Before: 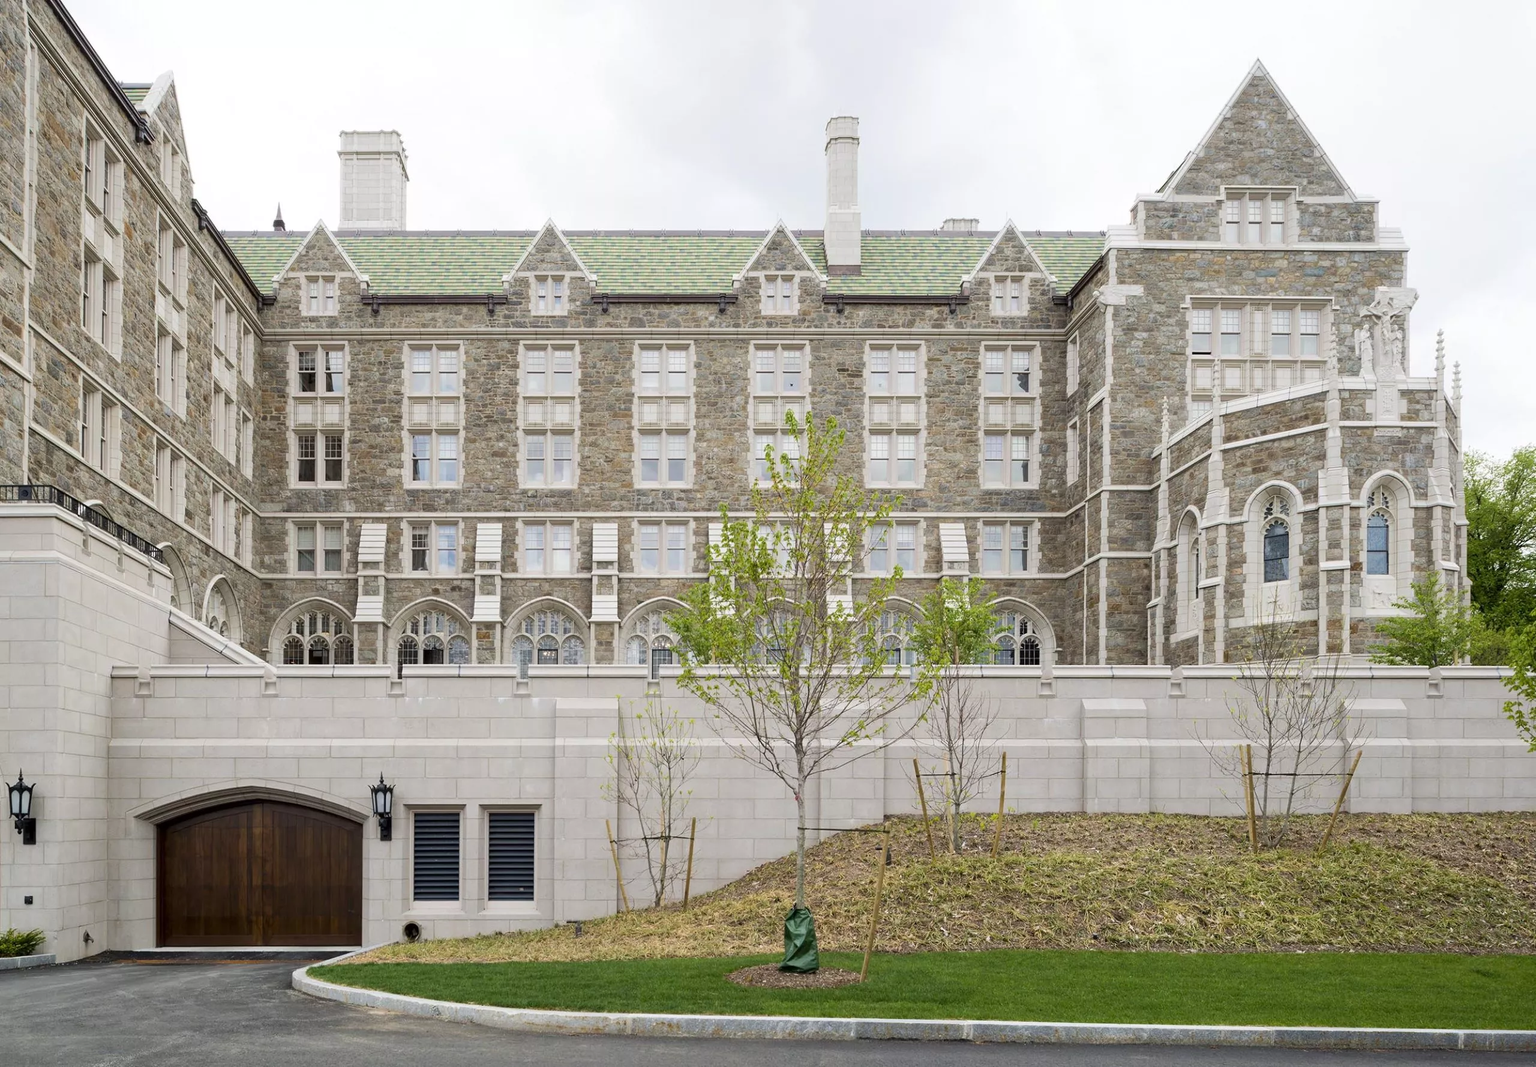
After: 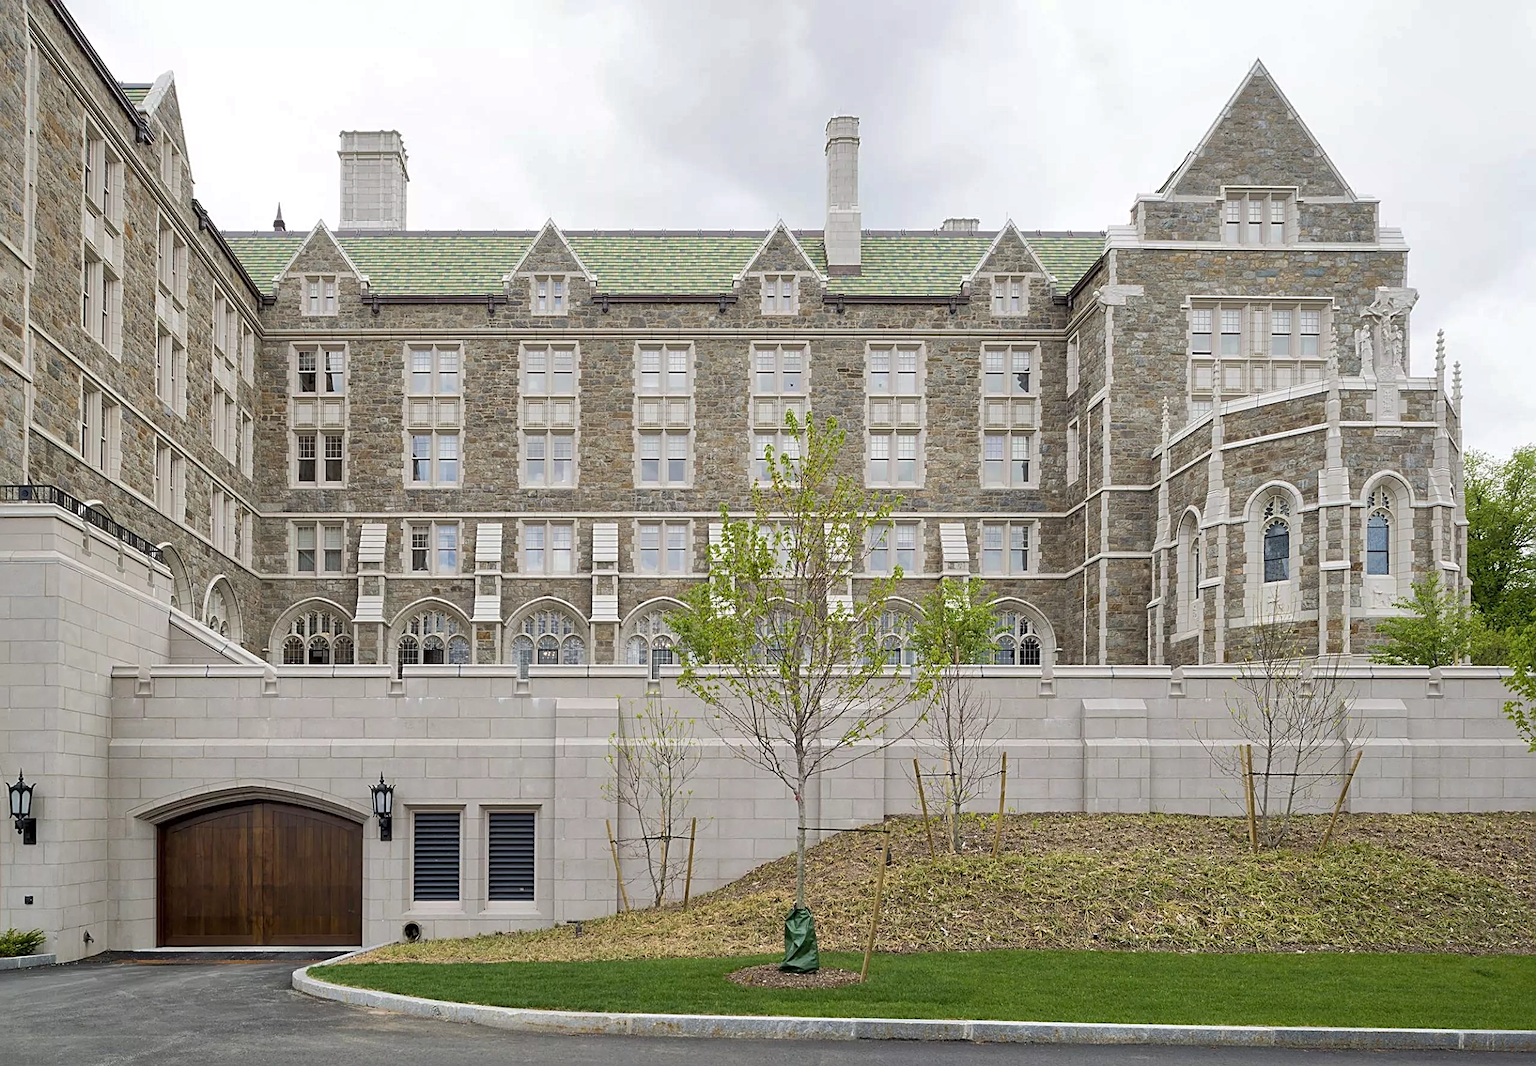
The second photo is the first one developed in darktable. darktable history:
sharpen: radius 2.531, amount 0.628
base curve: curves: ch0 [(0, 0) (0.472, 0.455) (1, 1)], preserve colors none
shadows and highlights: on, module defaults
